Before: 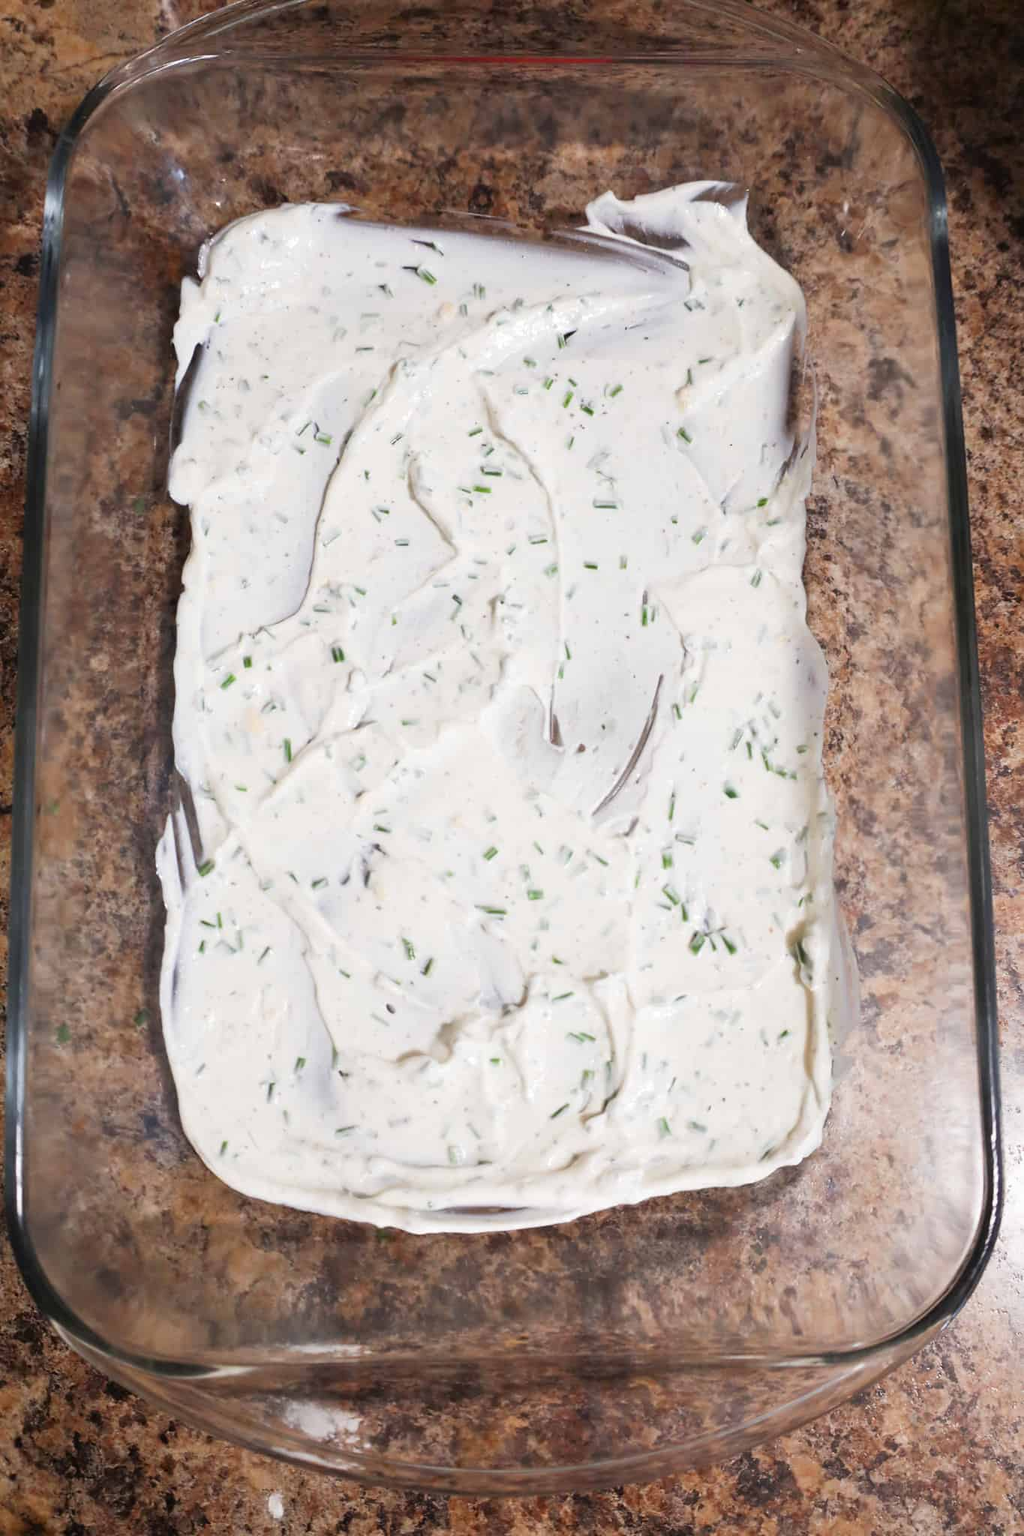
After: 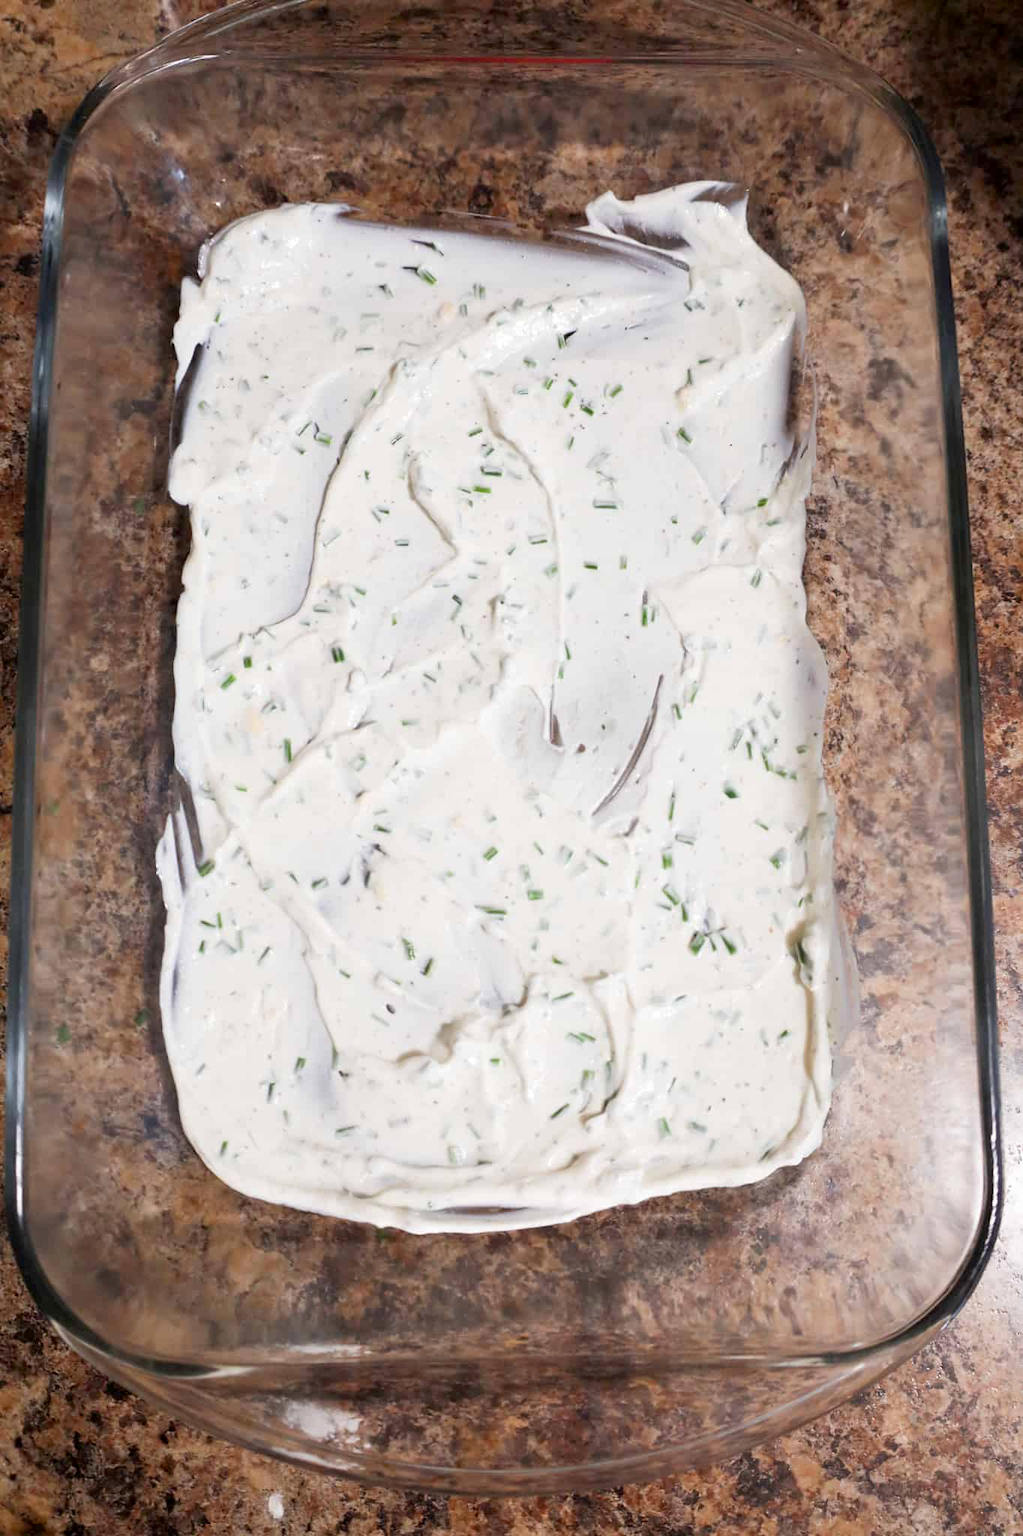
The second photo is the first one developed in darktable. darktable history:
exposure: black level correction 0.004, exposure 0.017 EV, compensate highlight preservation false
